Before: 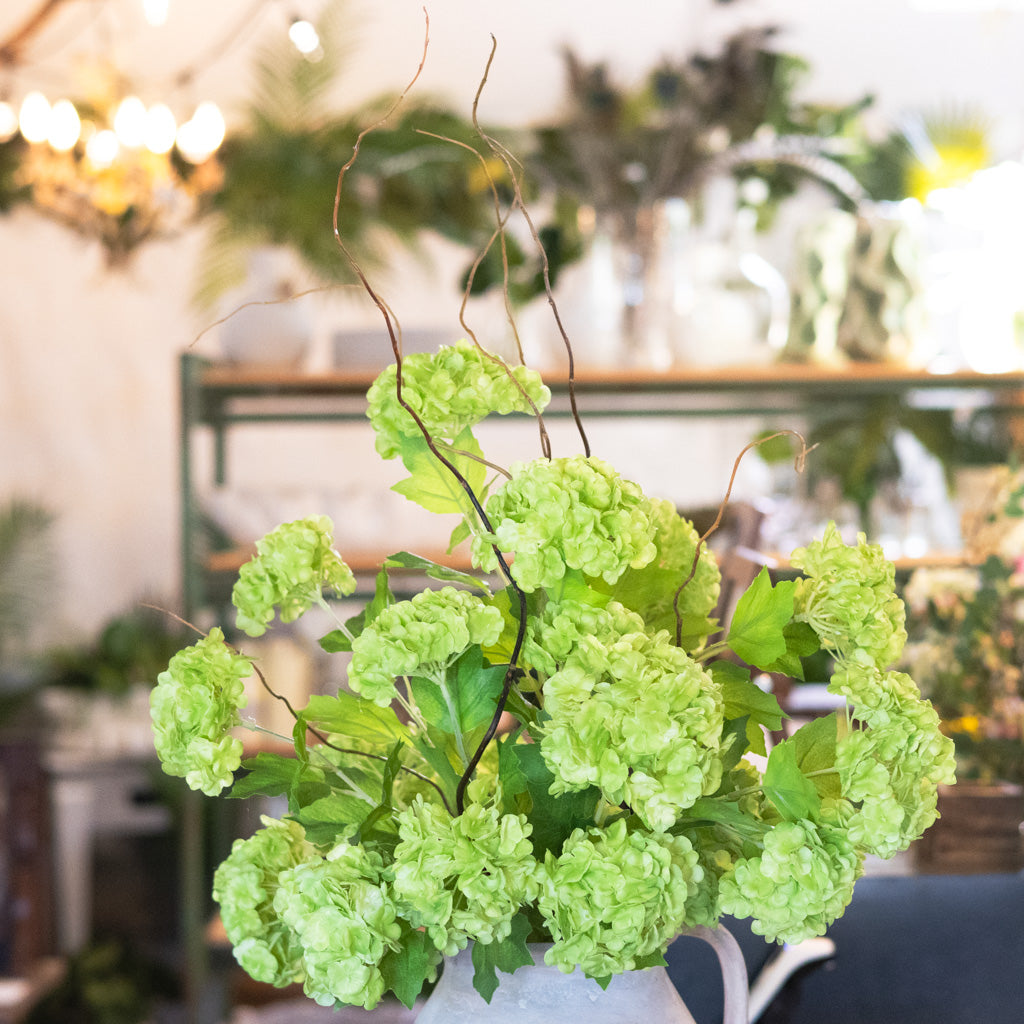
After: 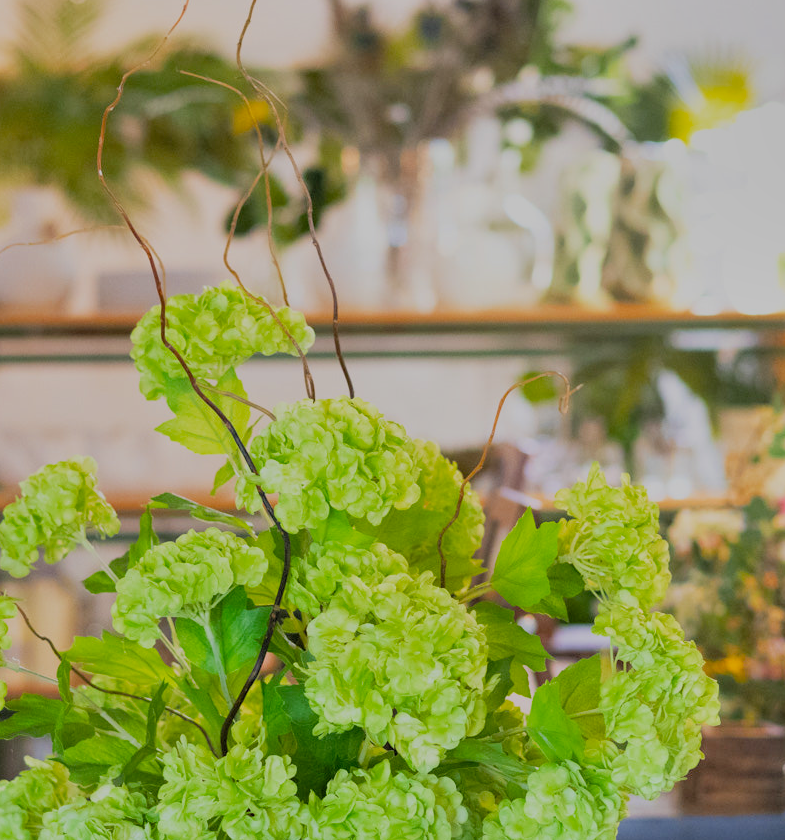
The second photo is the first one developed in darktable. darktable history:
crop: left 23.095%, top 5.827%, bottom 11.854%
shadows and highlights: highlights color adjustment 0%, low approximation 0.01, soften with gaussian
filmic rgb: black relative exposure -8.79 EV, white relative exposure 4.98 EV, threshold 6 EV, target black luminance 0%, hardness 3.77, latitude 66.34%, contrast 0.822, highlights saturation mix 10%, shadows ↔ highlights balance 20%, add noise in highlights 0.1, color science v4 (2020), iterations of high-quality reconstruction 0, type of noise poissonian, enable highlight reconstruction true
